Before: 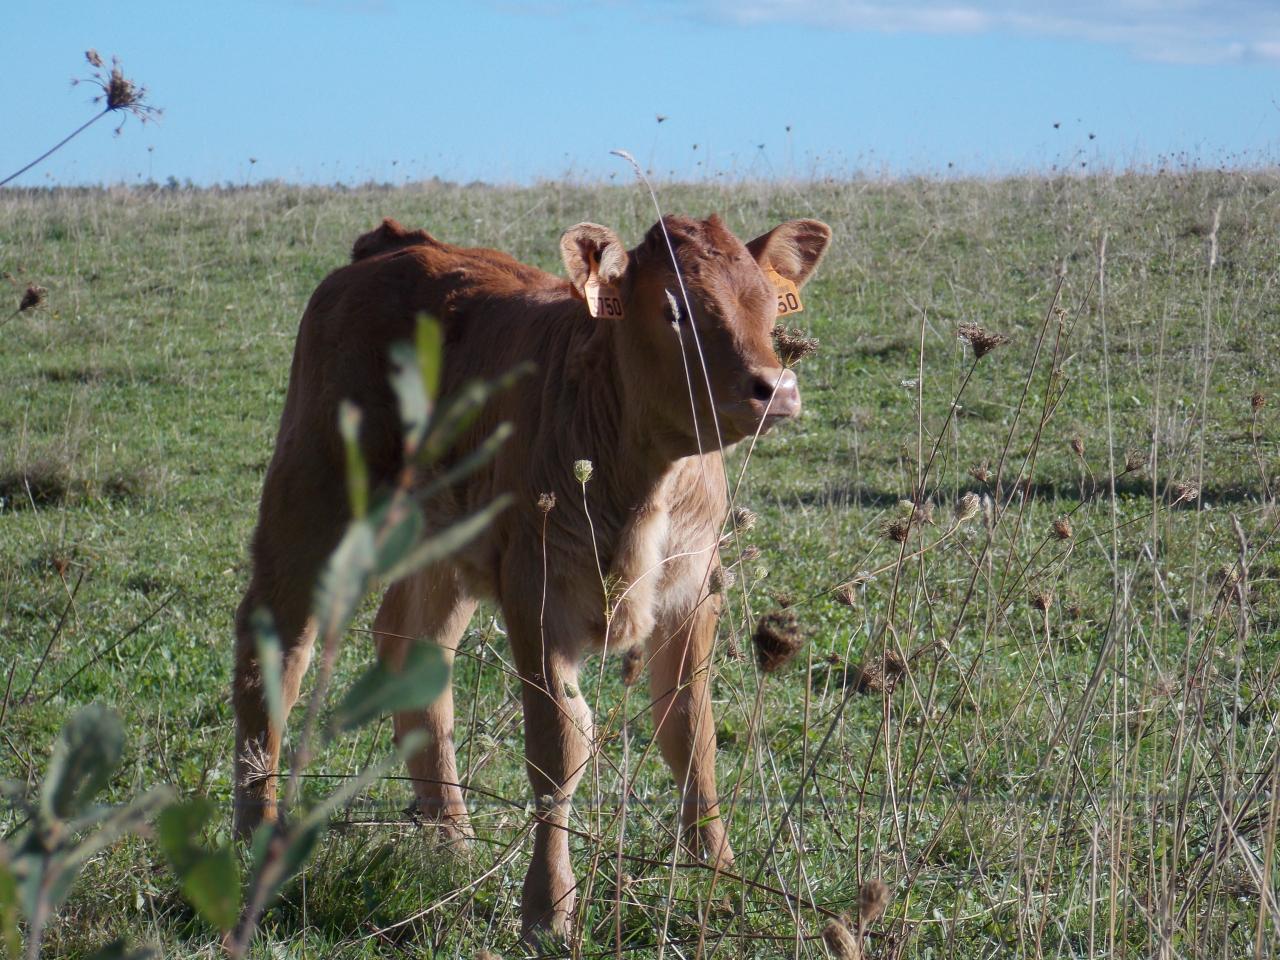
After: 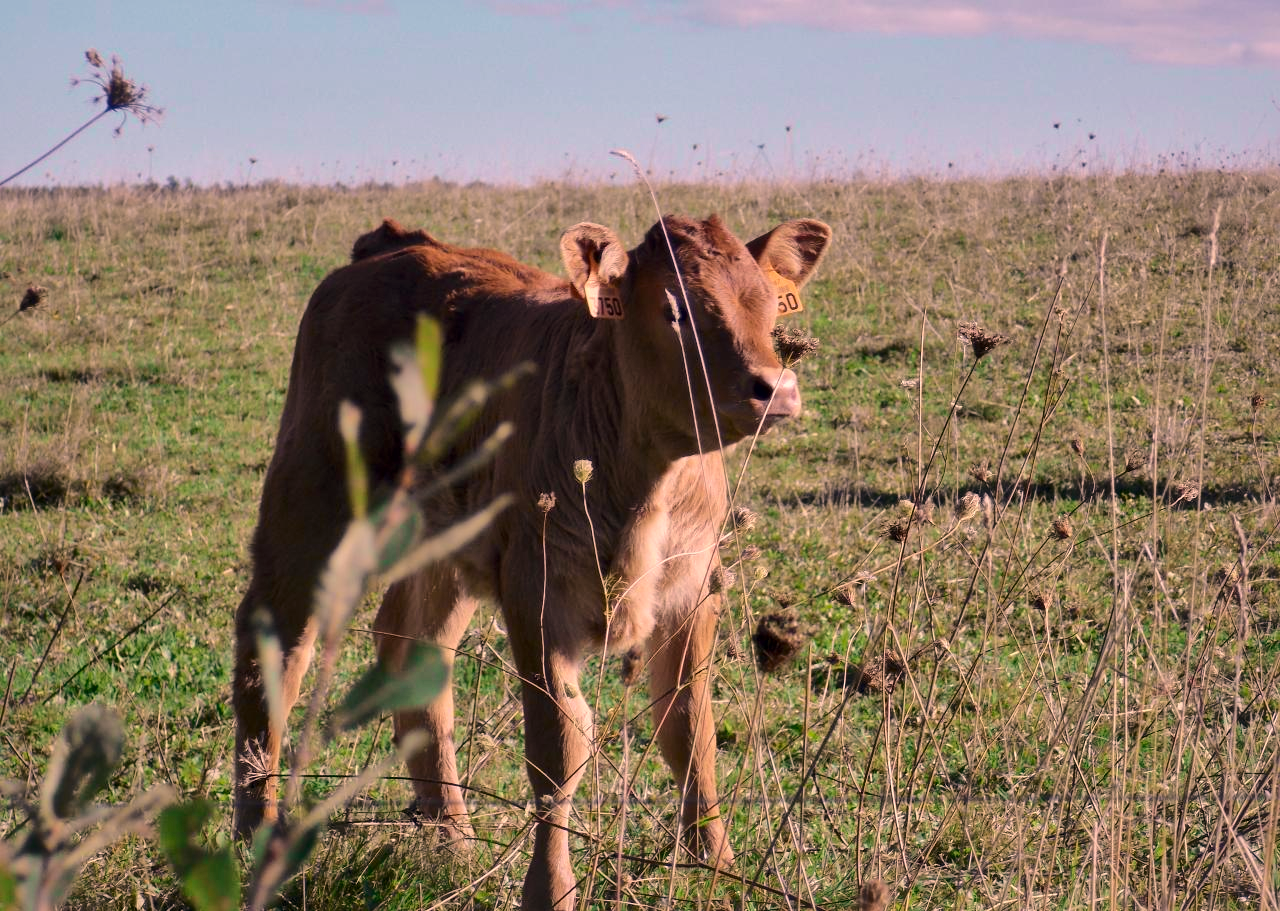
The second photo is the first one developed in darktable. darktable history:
local contrast: mode bilateral grid, contrast 25, coarseness 47, detail 151%, midtone range 0.2
tone curve: curves: ch0 [(0, 0.026) (0.175, 0.178) (0.463, 0.502) (0.796, 0.764) (1, 0.961)]; ch1 [(0, 0) (0.437, 0.398) (0.469, 0.472) (0.505, 0.504) (0.553, 0.552) (1, 1)]; ch2 [(0, 0) (0.505, 0.495) (0.579, 0.579) (1, 1)], color space Lab, independent channels, preserve colors none
color correction: highlights a* 21.16, highlights b* 19.61
crop and rotate: top 0%, bottom 5.097%
